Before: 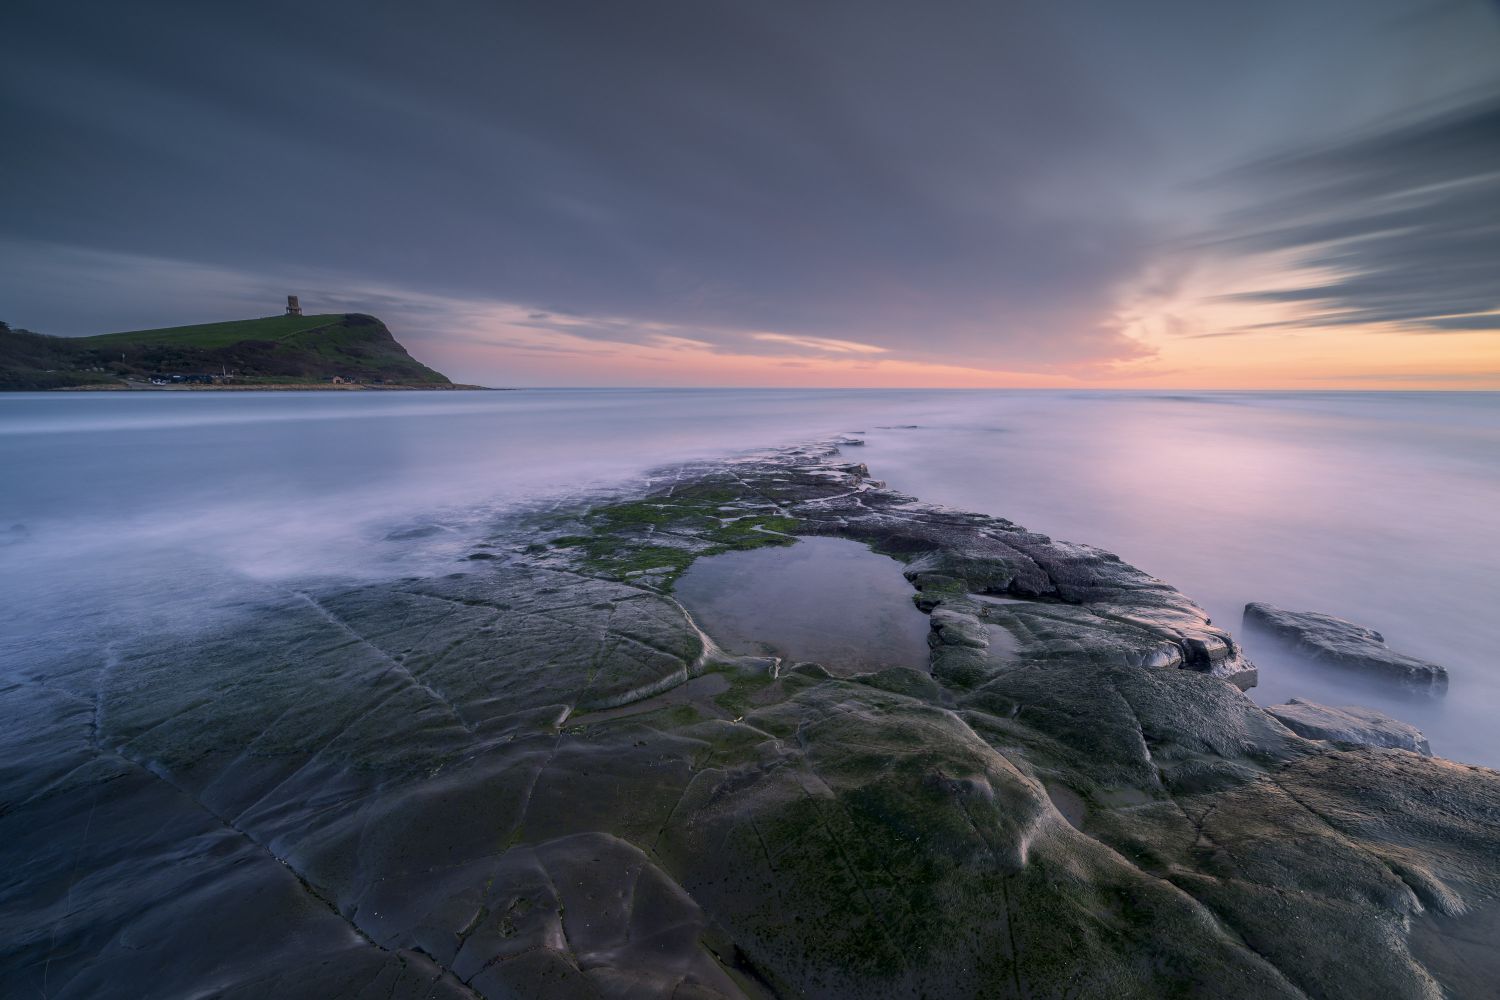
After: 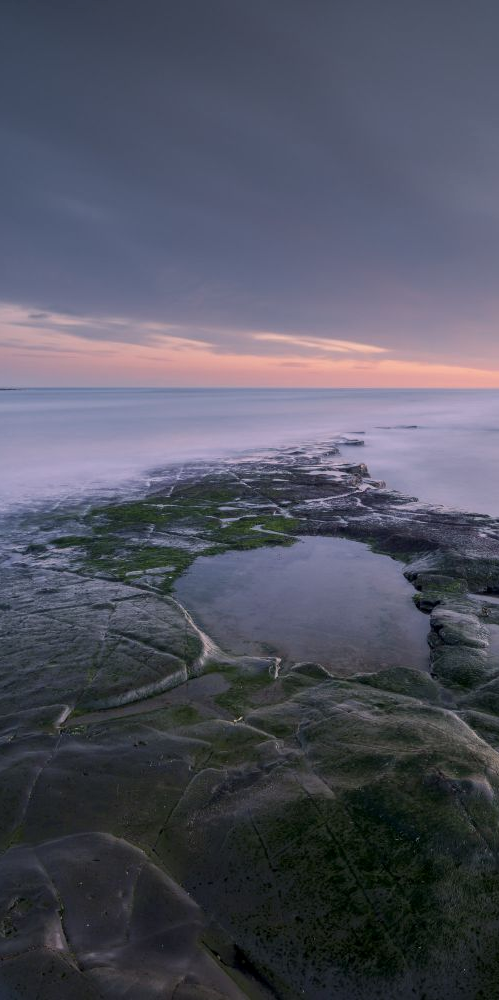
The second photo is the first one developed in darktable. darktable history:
crop: left 33.36%, right 33.36%
local contrast: detail 110%
